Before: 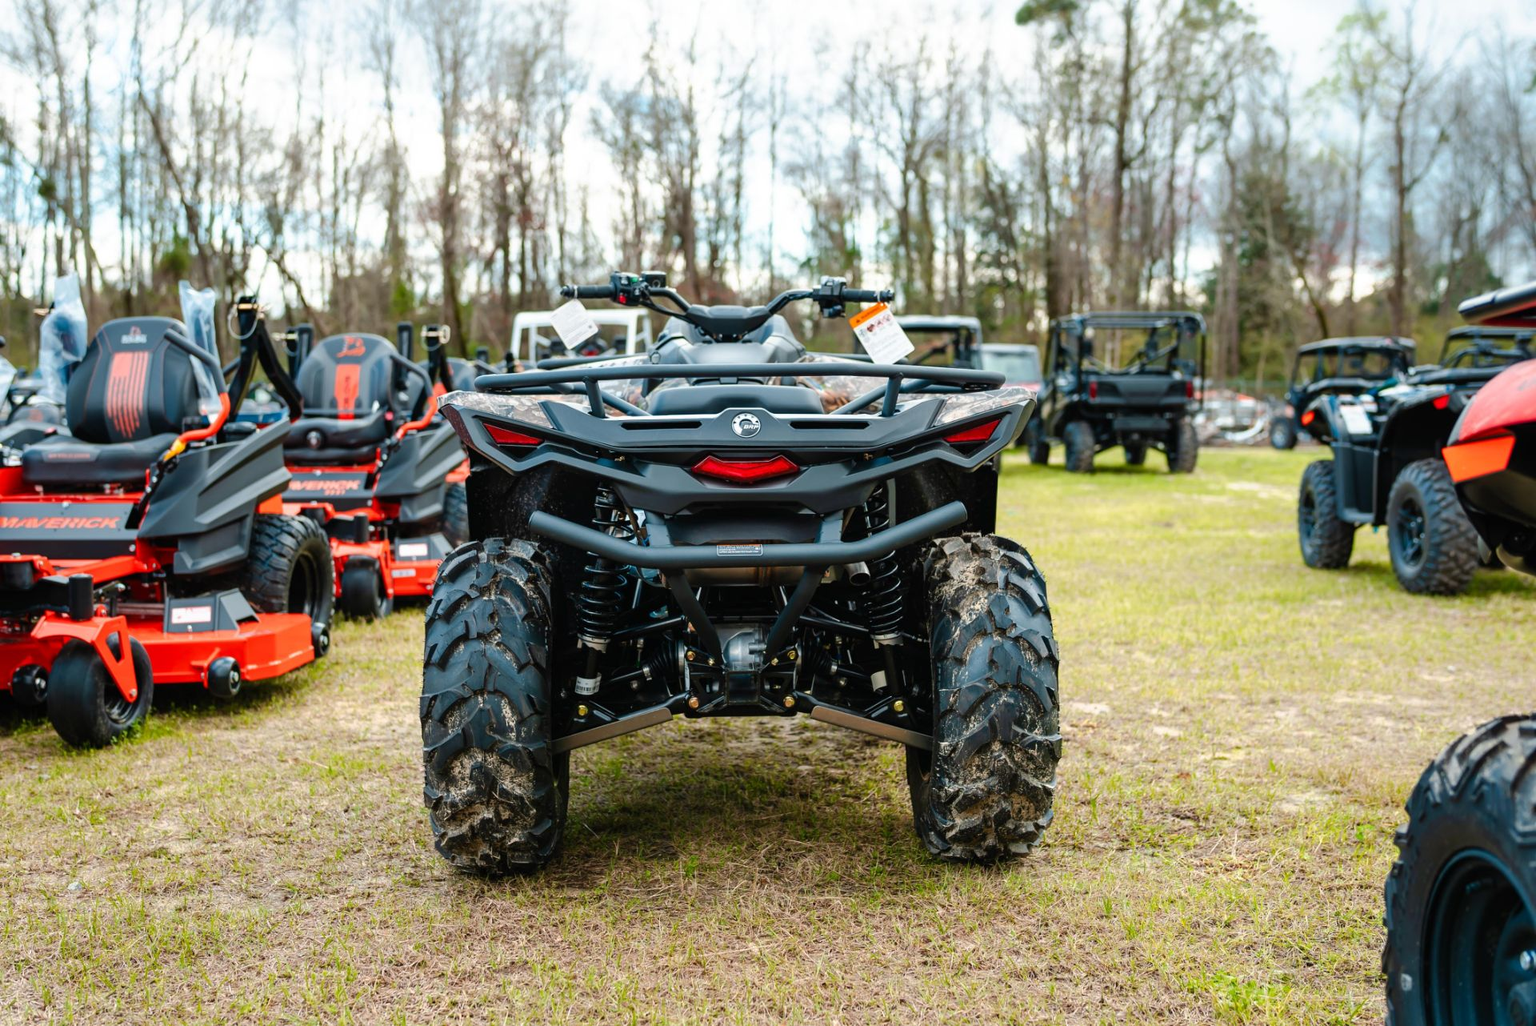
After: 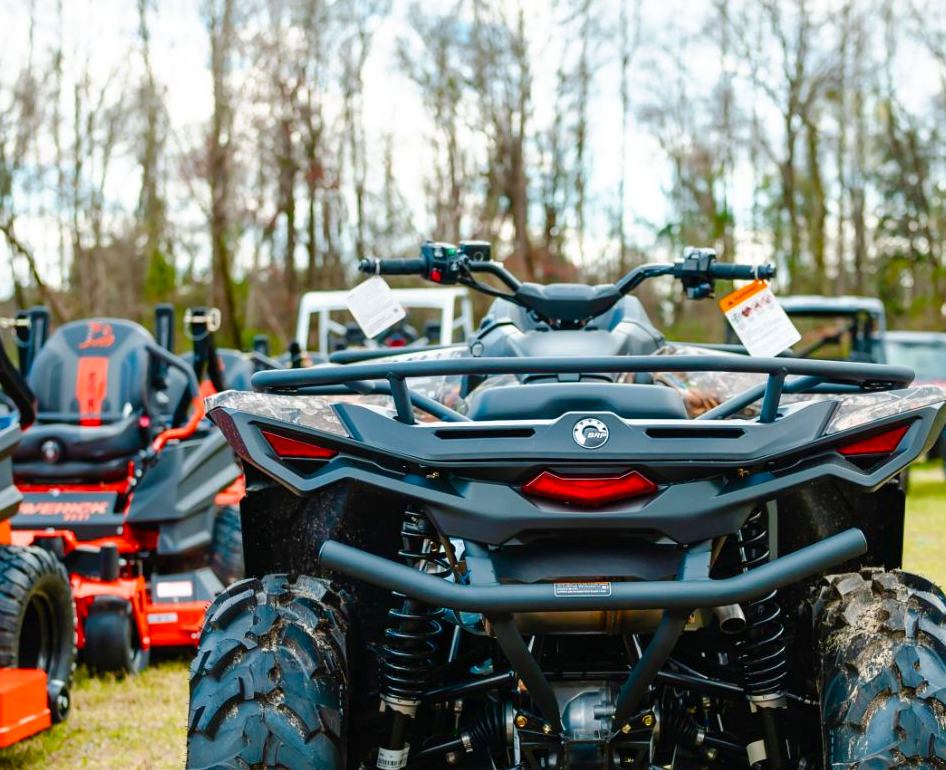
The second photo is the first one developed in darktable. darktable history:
crop: left 17.835%, top 7.675%, right 32.881%, bottom 32.213%
color balance rgb: perceptual saturation grading › global saturation 35%, perceptual saturation grading › highlights -30%, perceptual saturation grading › shadows 35%, perceptual brilliance grading › global brilliance 3%, perceptual brilliance grading › highlights -3%, perceptual brilliance grading › shadows 3%
